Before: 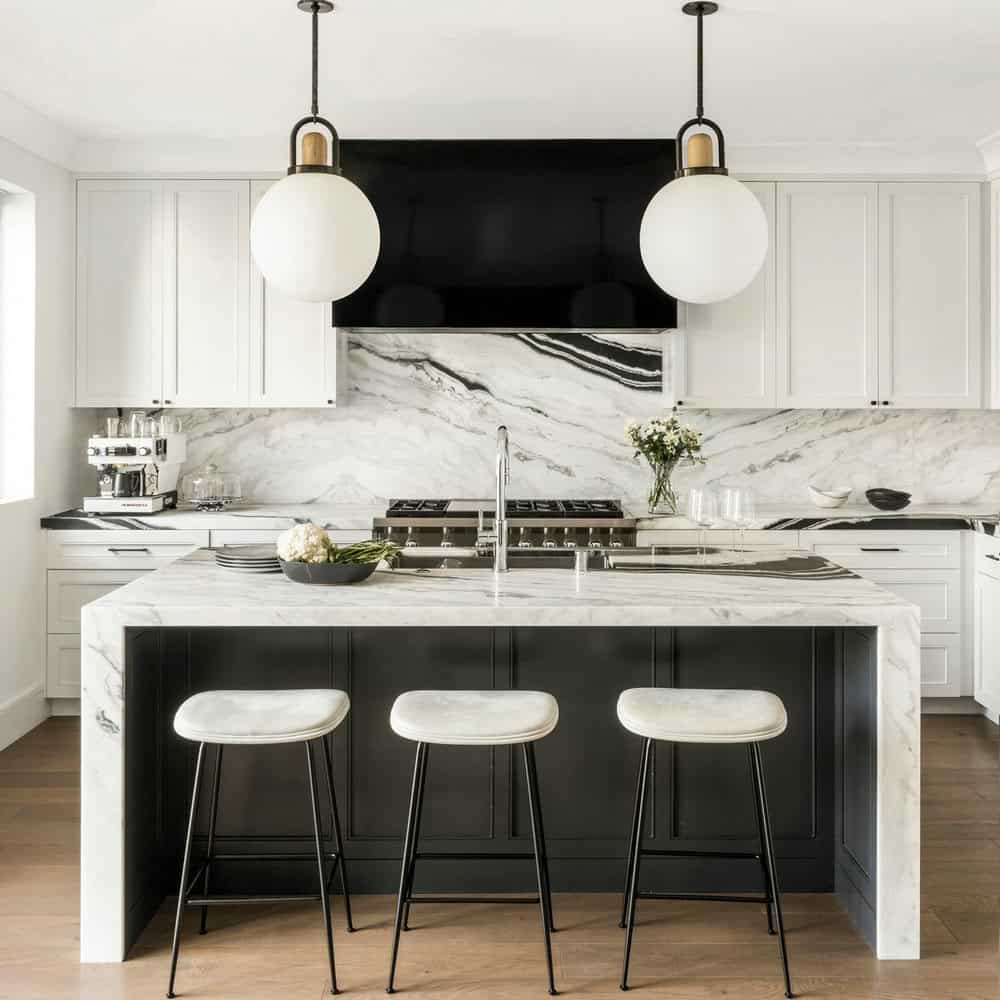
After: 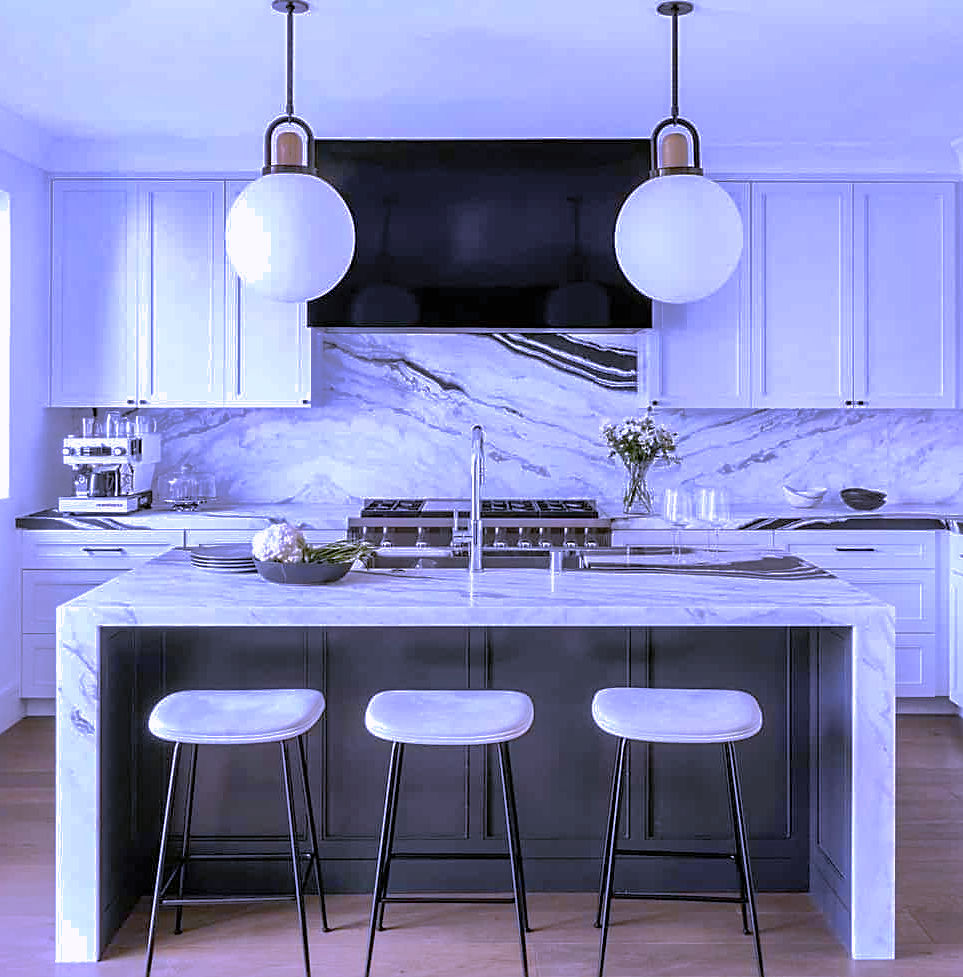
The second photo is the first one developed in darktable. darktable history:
sharpen: on, module defaults
shadows and highlights: highlights -60
white balance: red 0.98, blue 1.61
crop and rotate: left 2.536%, right 1.107%, bottom 2.246%
